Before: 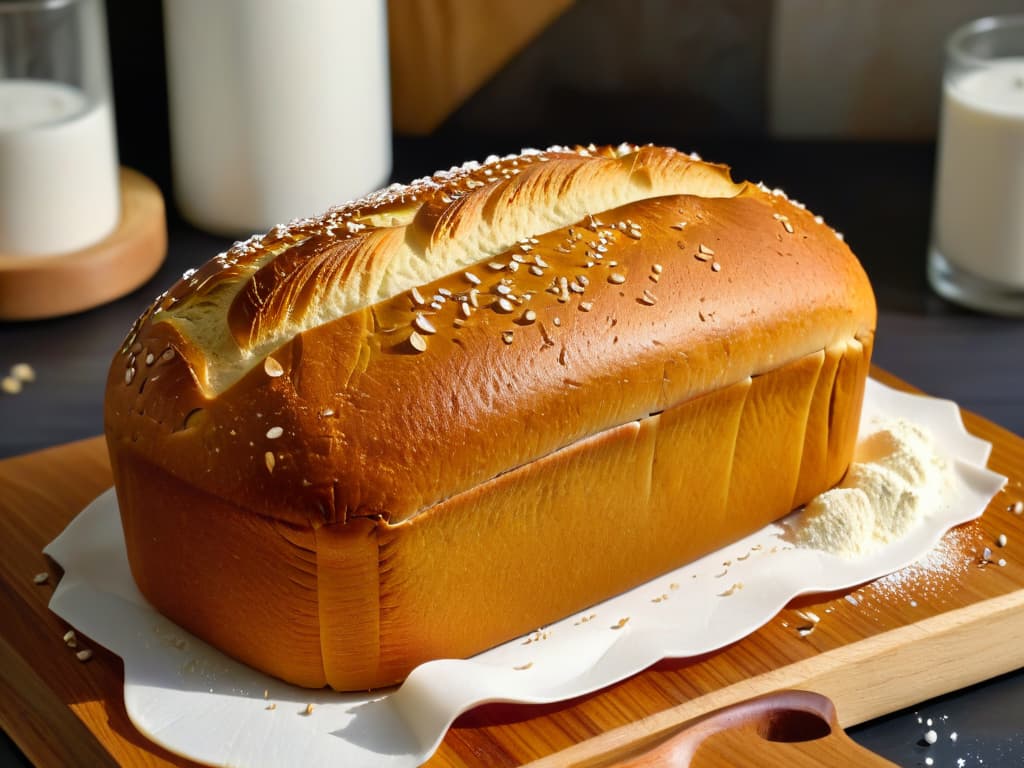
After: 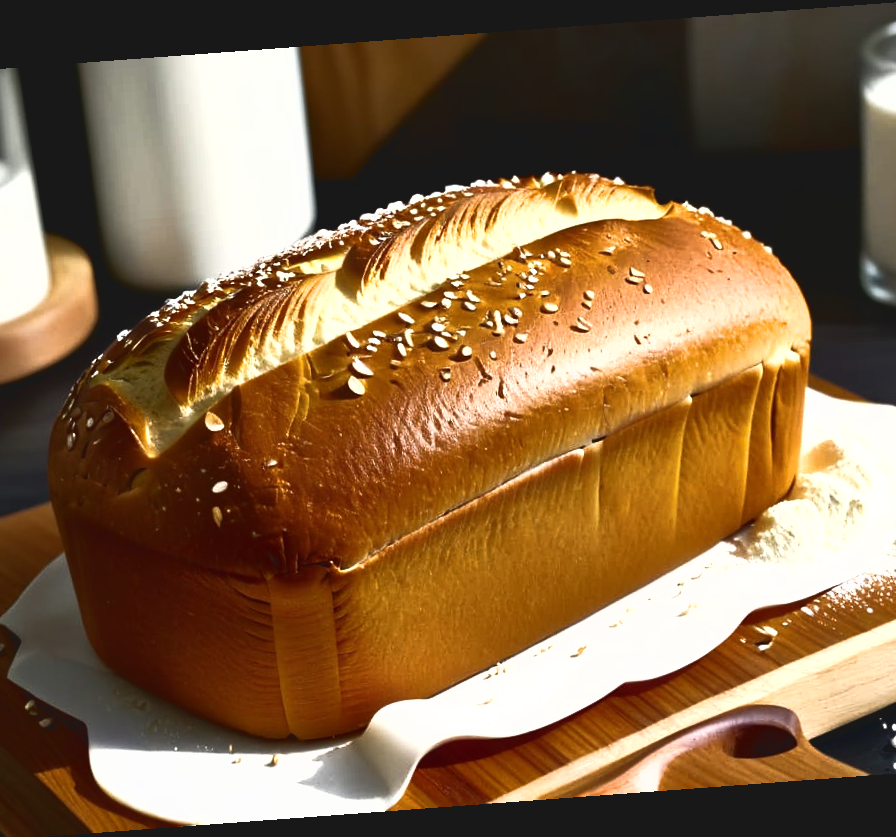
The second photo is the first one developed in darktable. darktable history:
exposure: exposure 0.7 EV, compensate highlight preservation false
rgb curve: curves: ch0 [(0, 0) (0.415, 0.237) (1, 1)]
rotate and perspective: rotation -4.25°, automatic cropping off
crop: left 8.026%, right 7.374%
filmic rgb: black relative exposure -5 EV, hardness 2.88, contrast 1.3, highlights saturation mix -30%
tone curve: curves: ch0 [(0, 0.081) (0.483, 0.453) (0.881, 0.992)]
